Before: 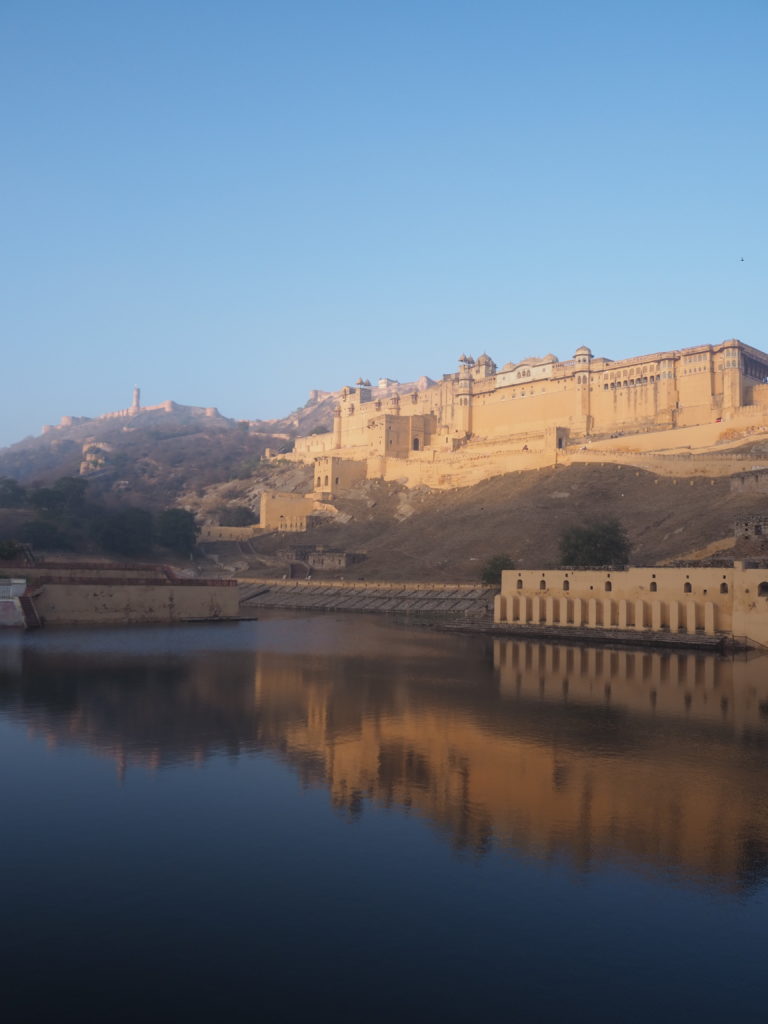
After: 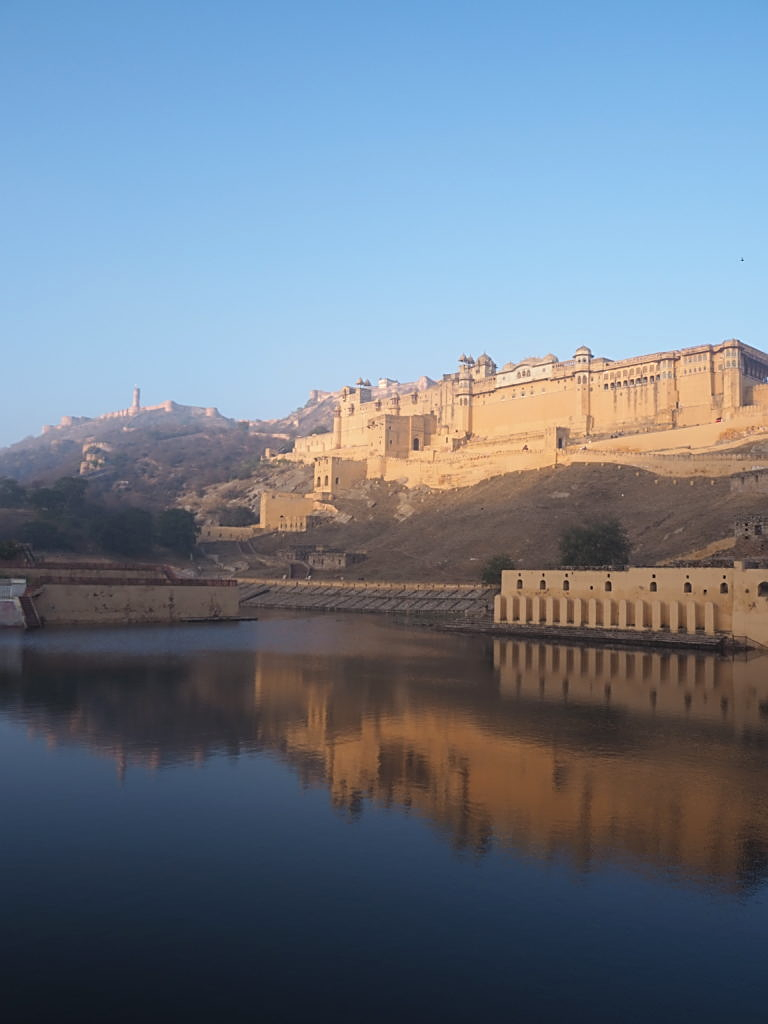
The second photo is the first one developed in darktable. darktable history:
exposure: exposure 0.178 EV, compensate exposure bias true, compensate highlight preservation false
sharpen: on, module defaults
